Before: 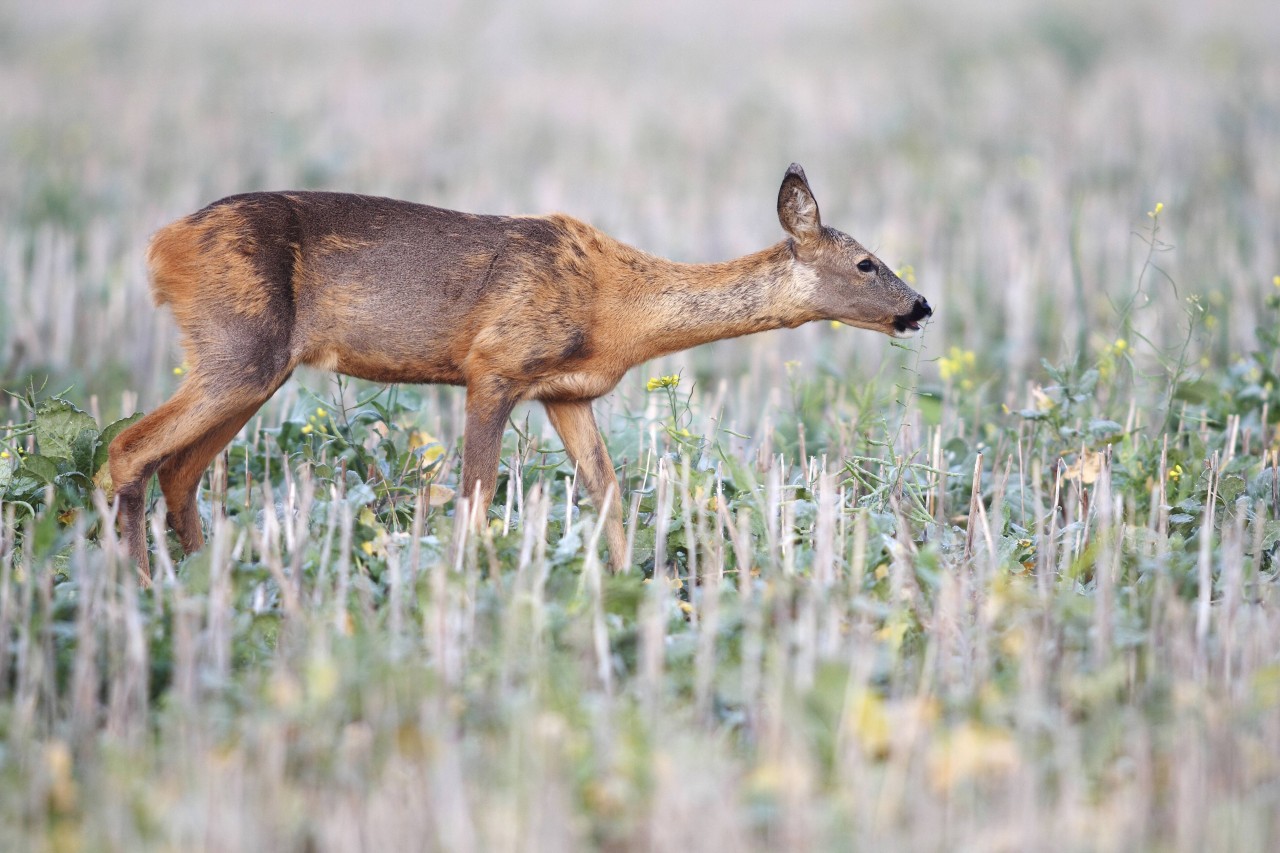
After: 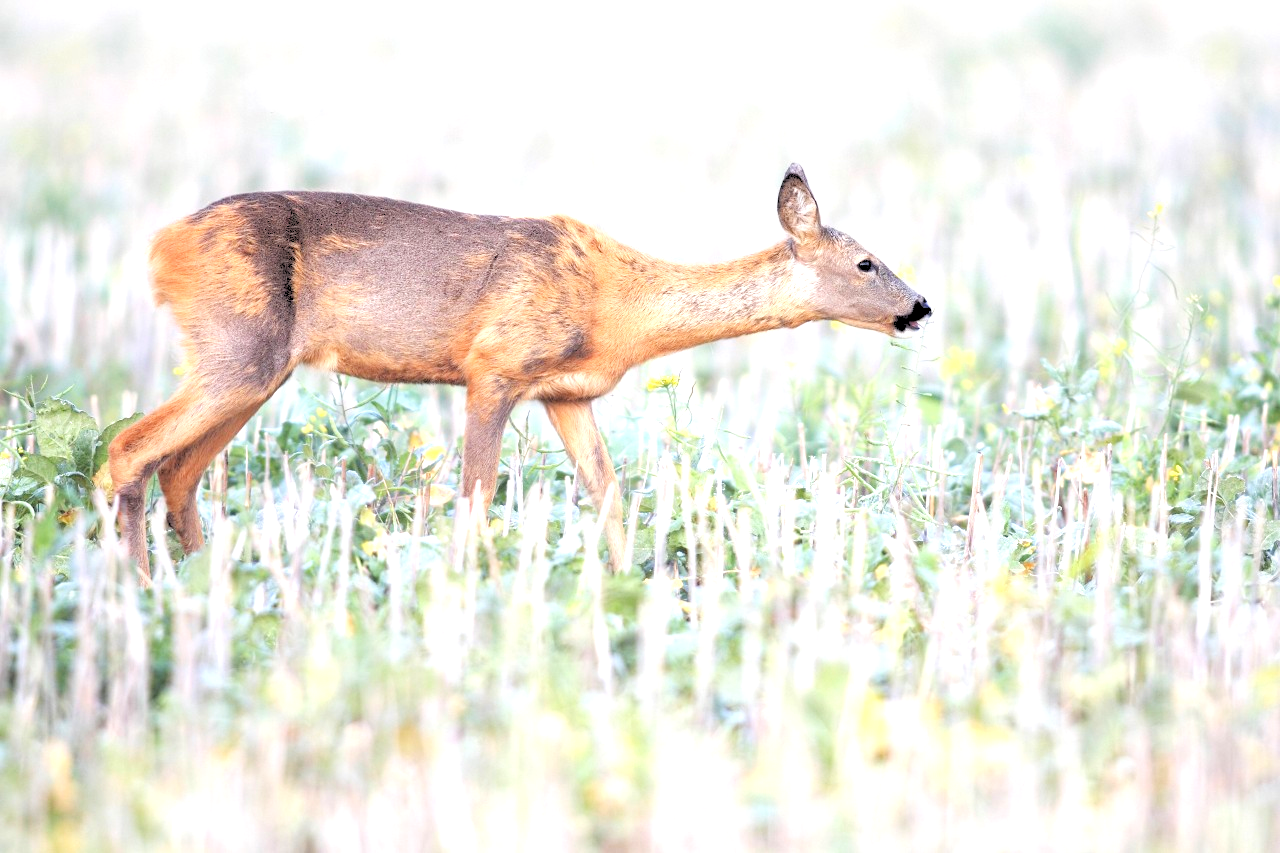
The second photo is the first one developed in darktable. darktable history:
rgb levels: levels [[0.027, 0.429, 0.996], [0, 0.5, 1], [0, 0.5, 1]]
exposure: black level correction 0, exposure 1 EV, compensate exposure bias true, compensate highlight preservation false
